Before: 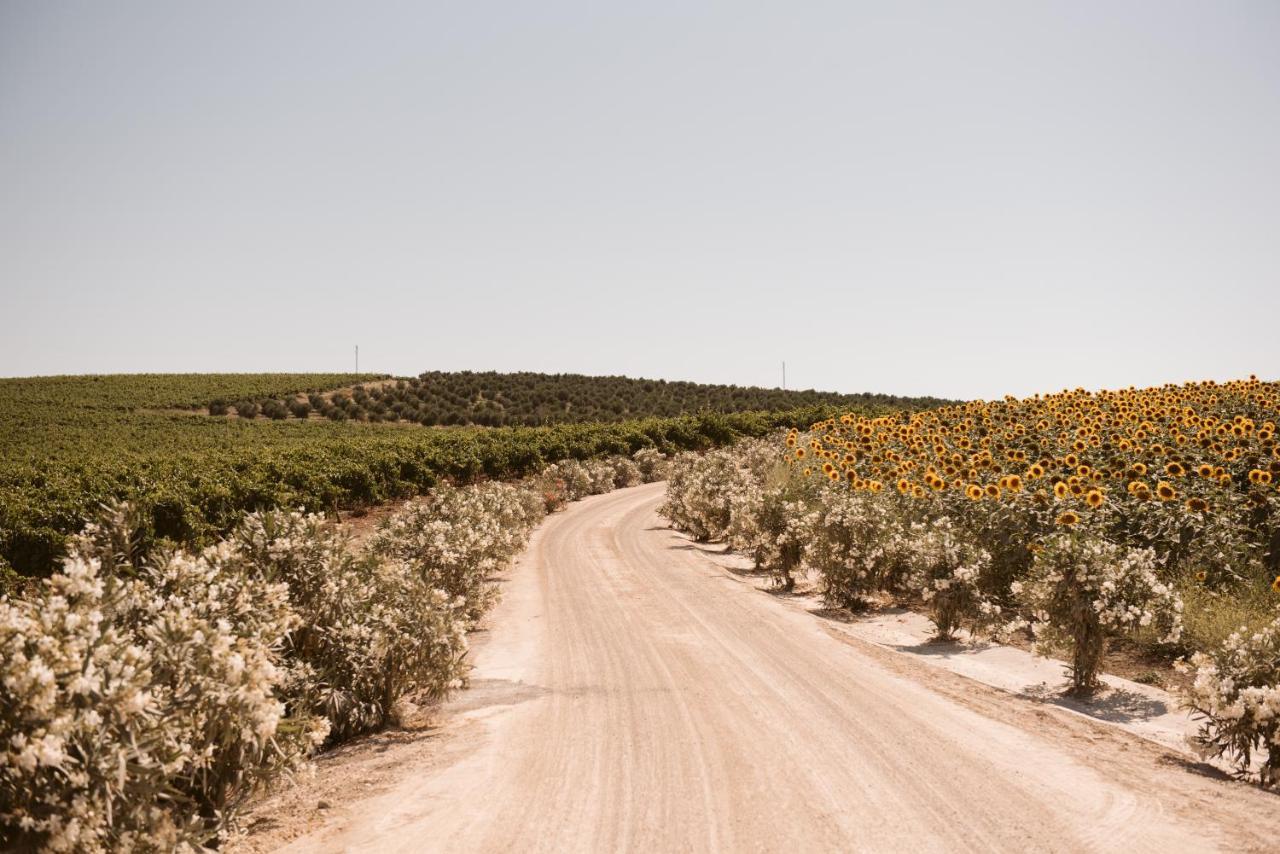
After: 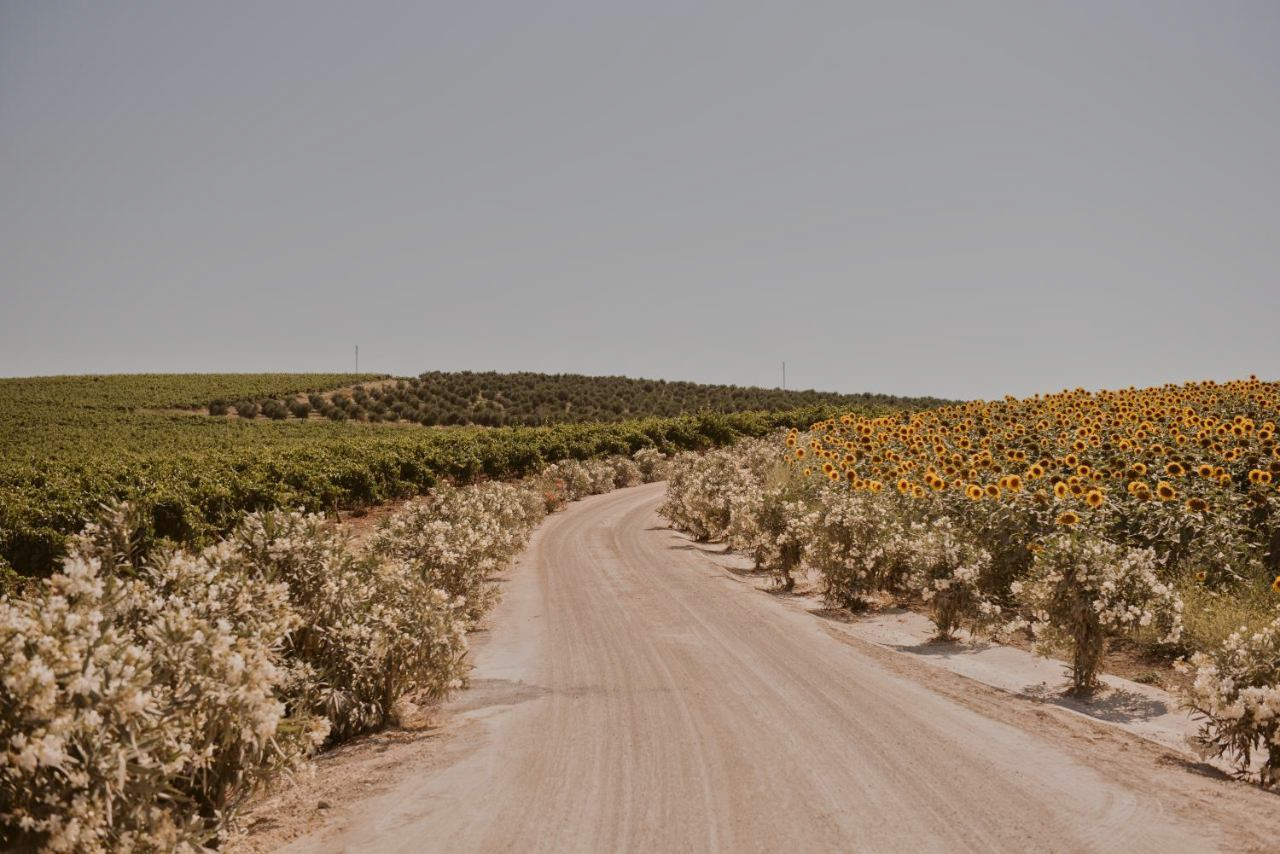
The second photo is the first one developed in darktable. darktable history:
tone equalizer "reduce highlights": -8 EV -0.002 EV, -7 EV 0.005 EV, -6 EV -0.008 EV, -5 EV 0.007 EV, -4 EV -0.042 EV, -3 EV -0.233 EV, -2 EV -0.662 EV, -1 EV -0.983 EV, +0 EV -0.969 EV, smoothing diameter 2%, edges refinement/feathering 20, mask exposure compensation -1.57 EV, filter diffusion 5
